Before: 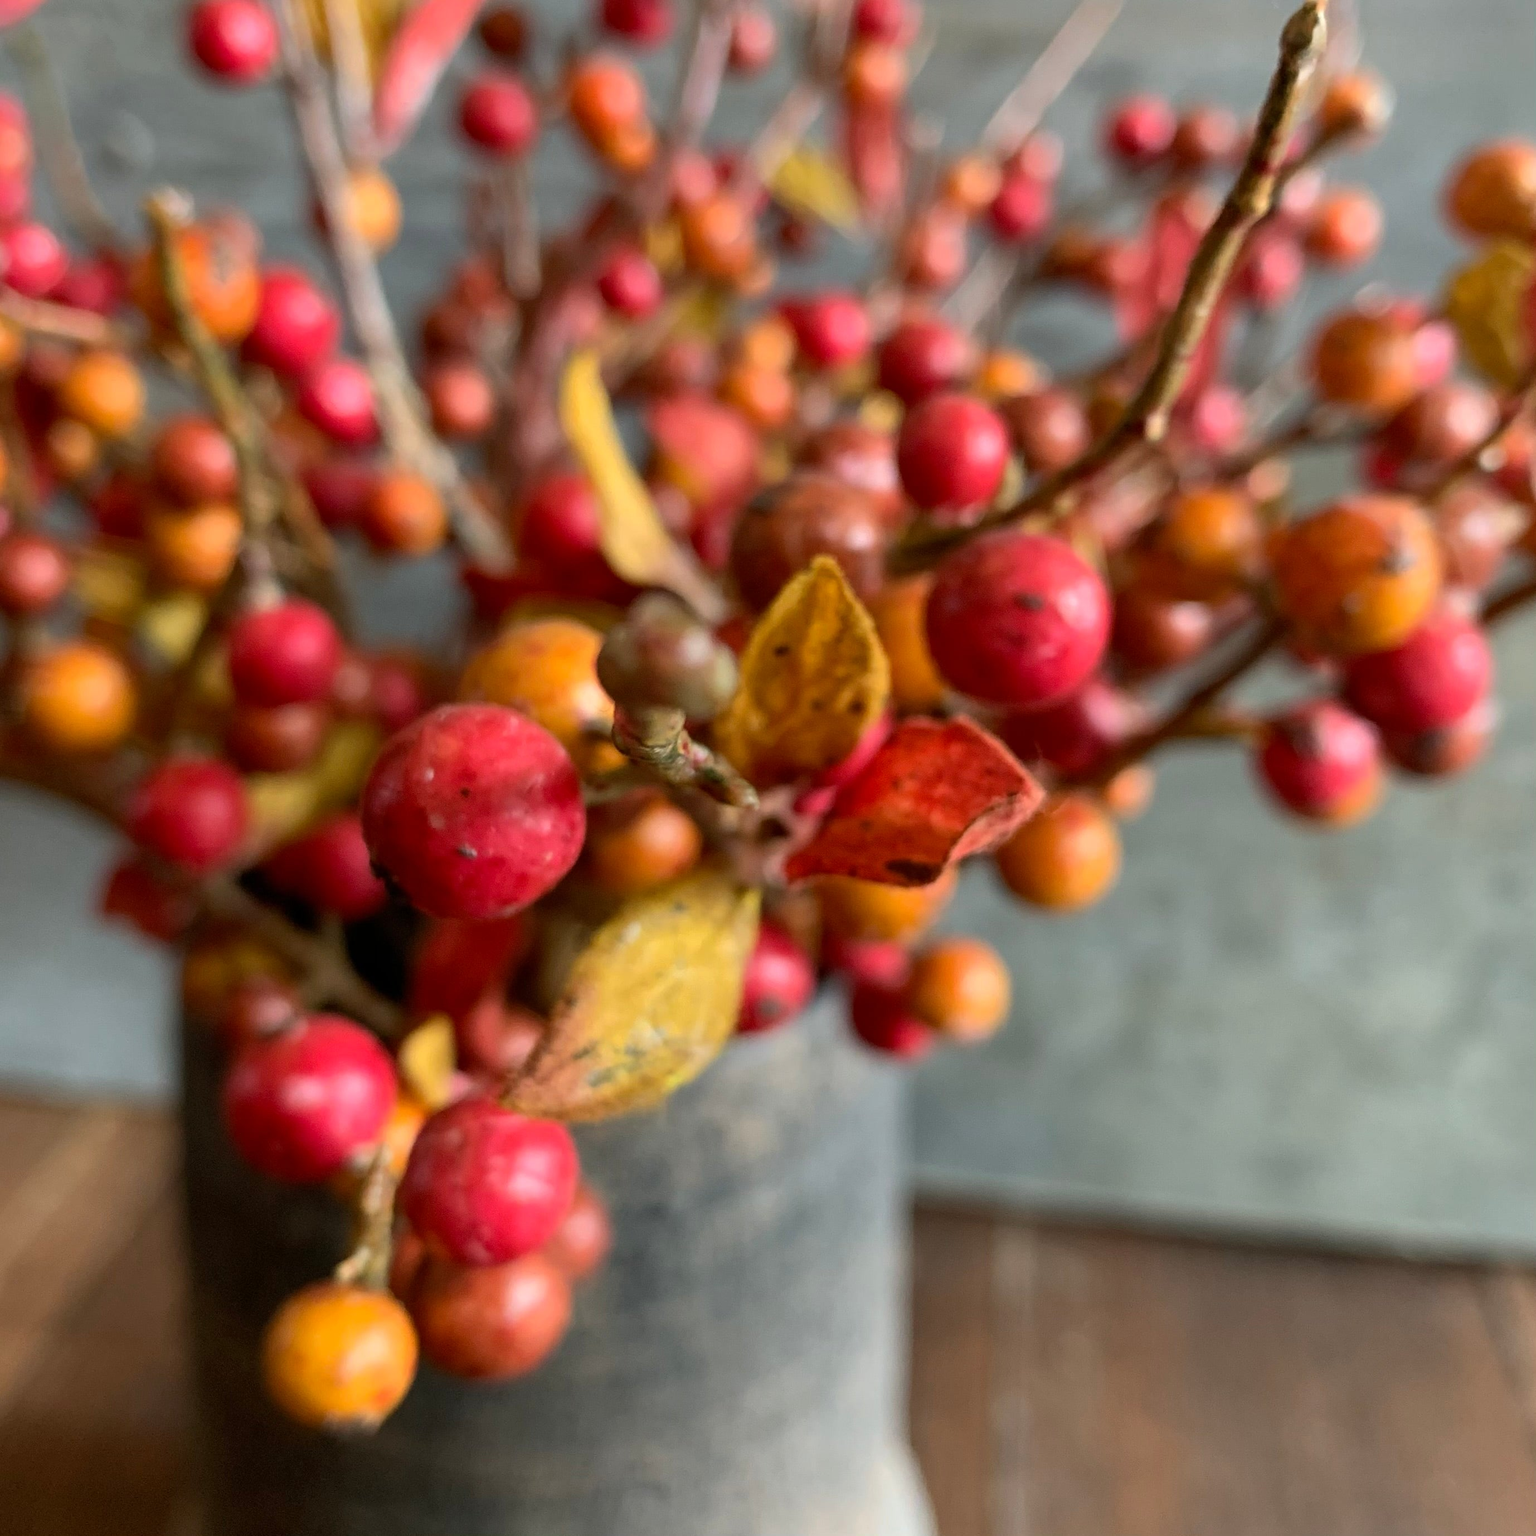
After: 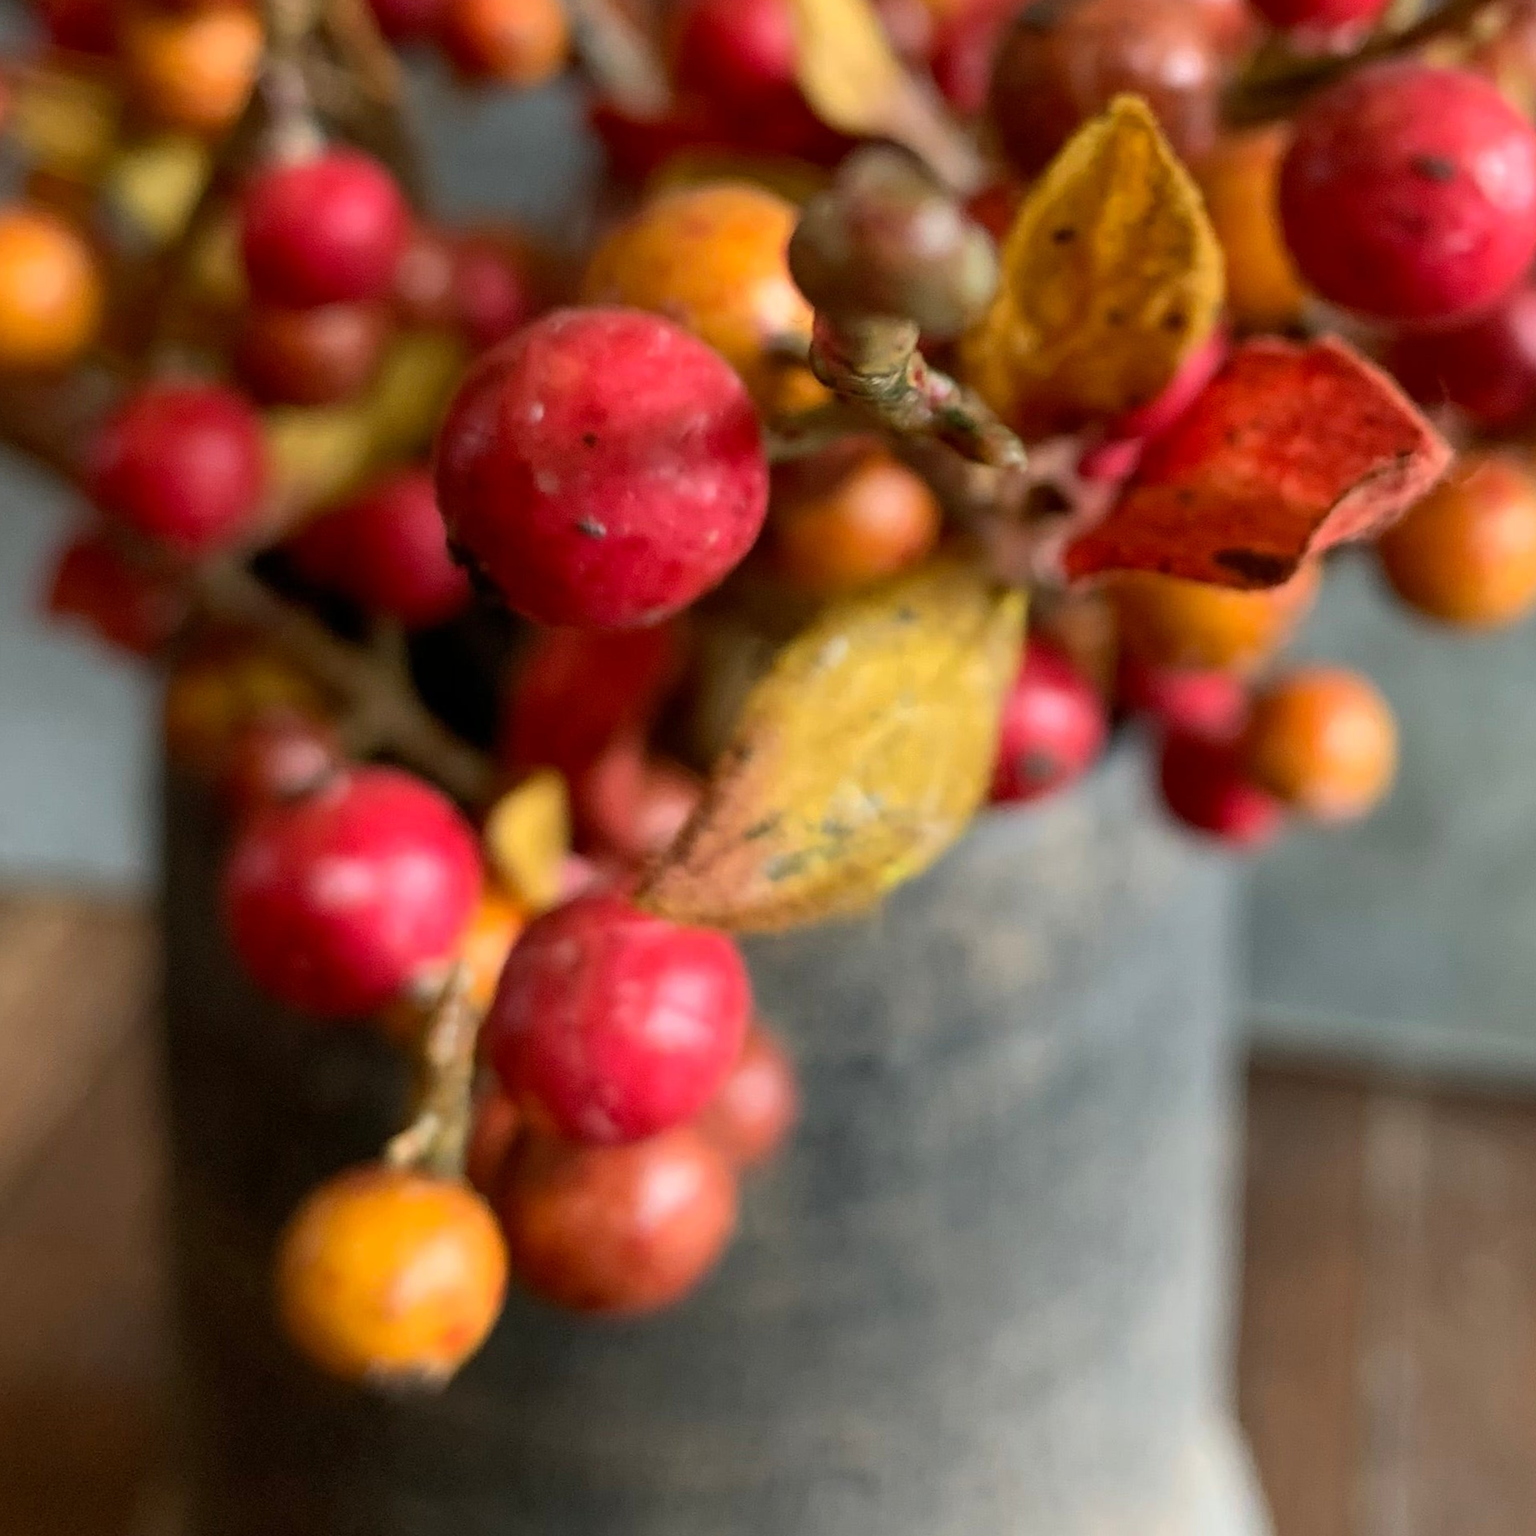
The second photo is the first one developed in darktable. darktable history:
crop and rotate: angle -0.82°, left 3.85%, top 31.828%, right 27.992%
exposure: compensate highlight preservation false
